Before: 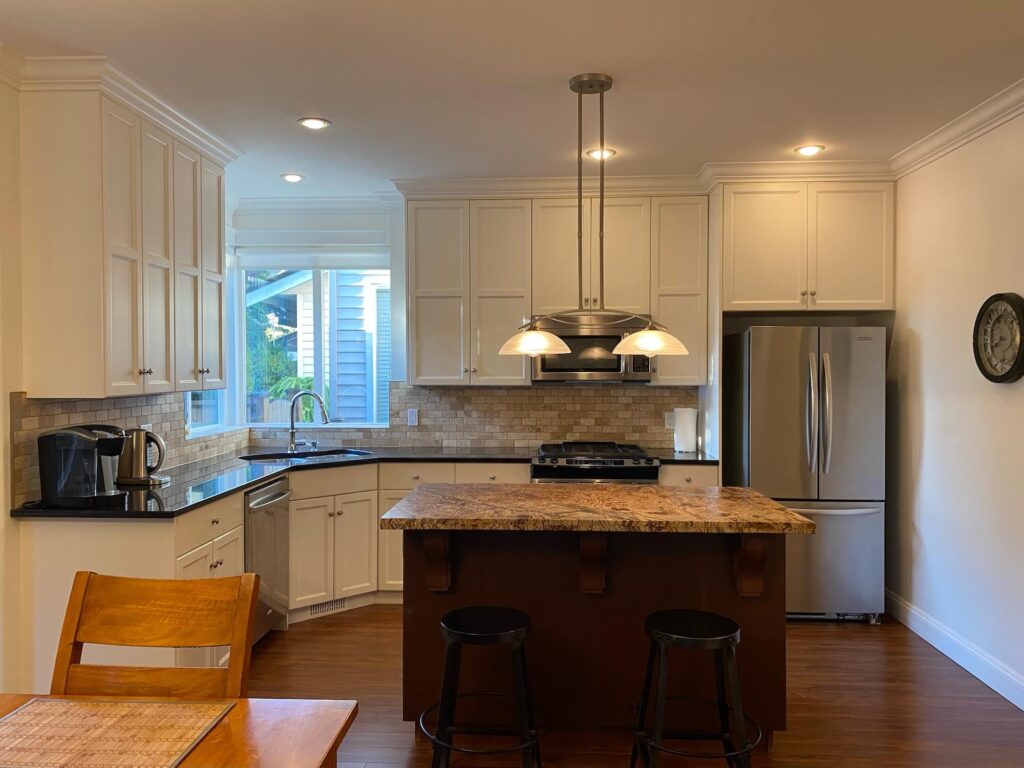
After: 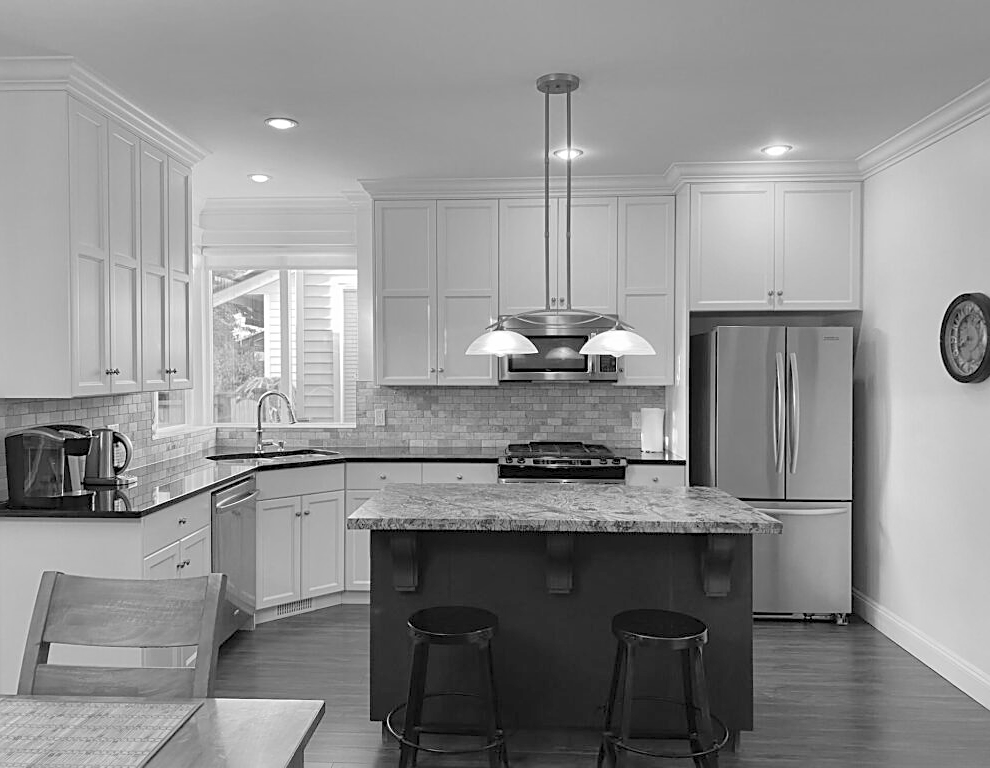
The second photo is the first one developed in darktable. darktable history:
monochrome: on, module defaults
color correction: highlights a* -4.98, highlights b* -3.76, shadows a* 3.83, shadows b* 4.08
crop and rotate: left 3.238%
shadows and highlights: shadows 35, highlights -35, soften with gaussian
sharpen: on, module defaults
contrast brightness saturation: brightness 0.28
